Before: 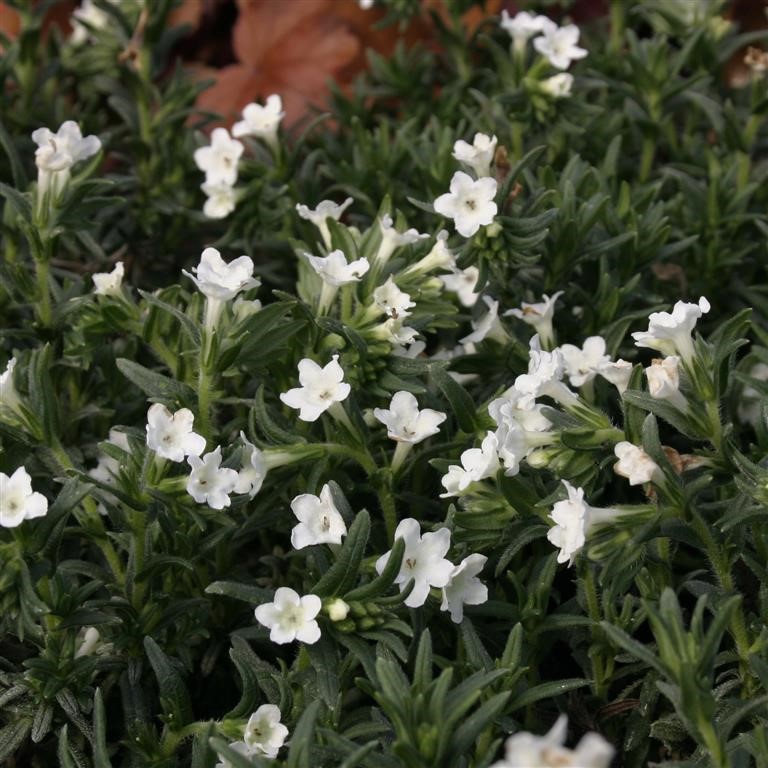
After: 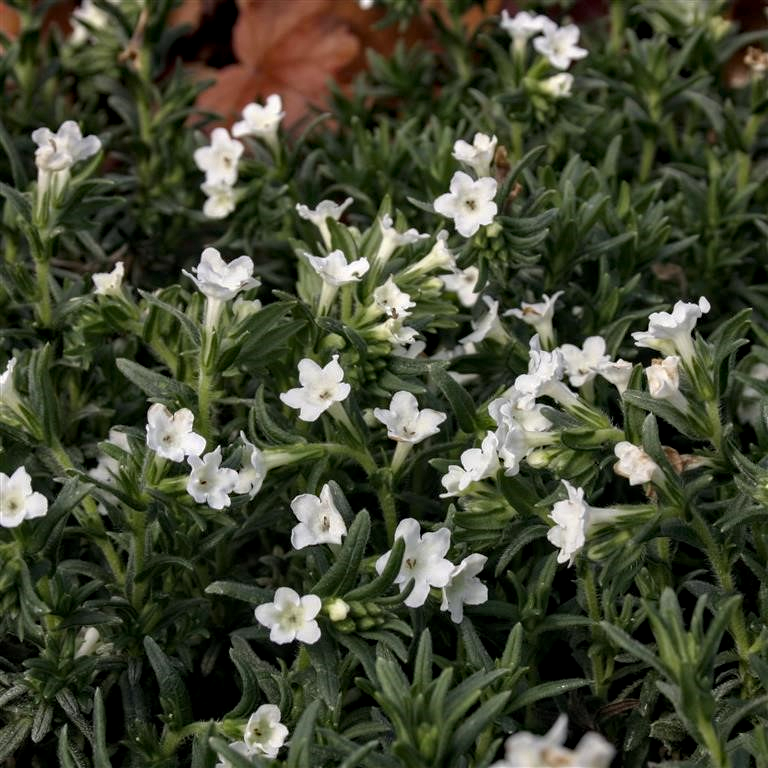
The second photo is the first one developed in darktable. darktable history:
local contrast: on, module defaults
haze removal: compatibility mode true, adaptive false
contrast equalizer: octaves 7, y [[0.6 ×6], [0.55 ×6], [0 ×6], [0 ×6], [0 ×6]], mix 0.183
